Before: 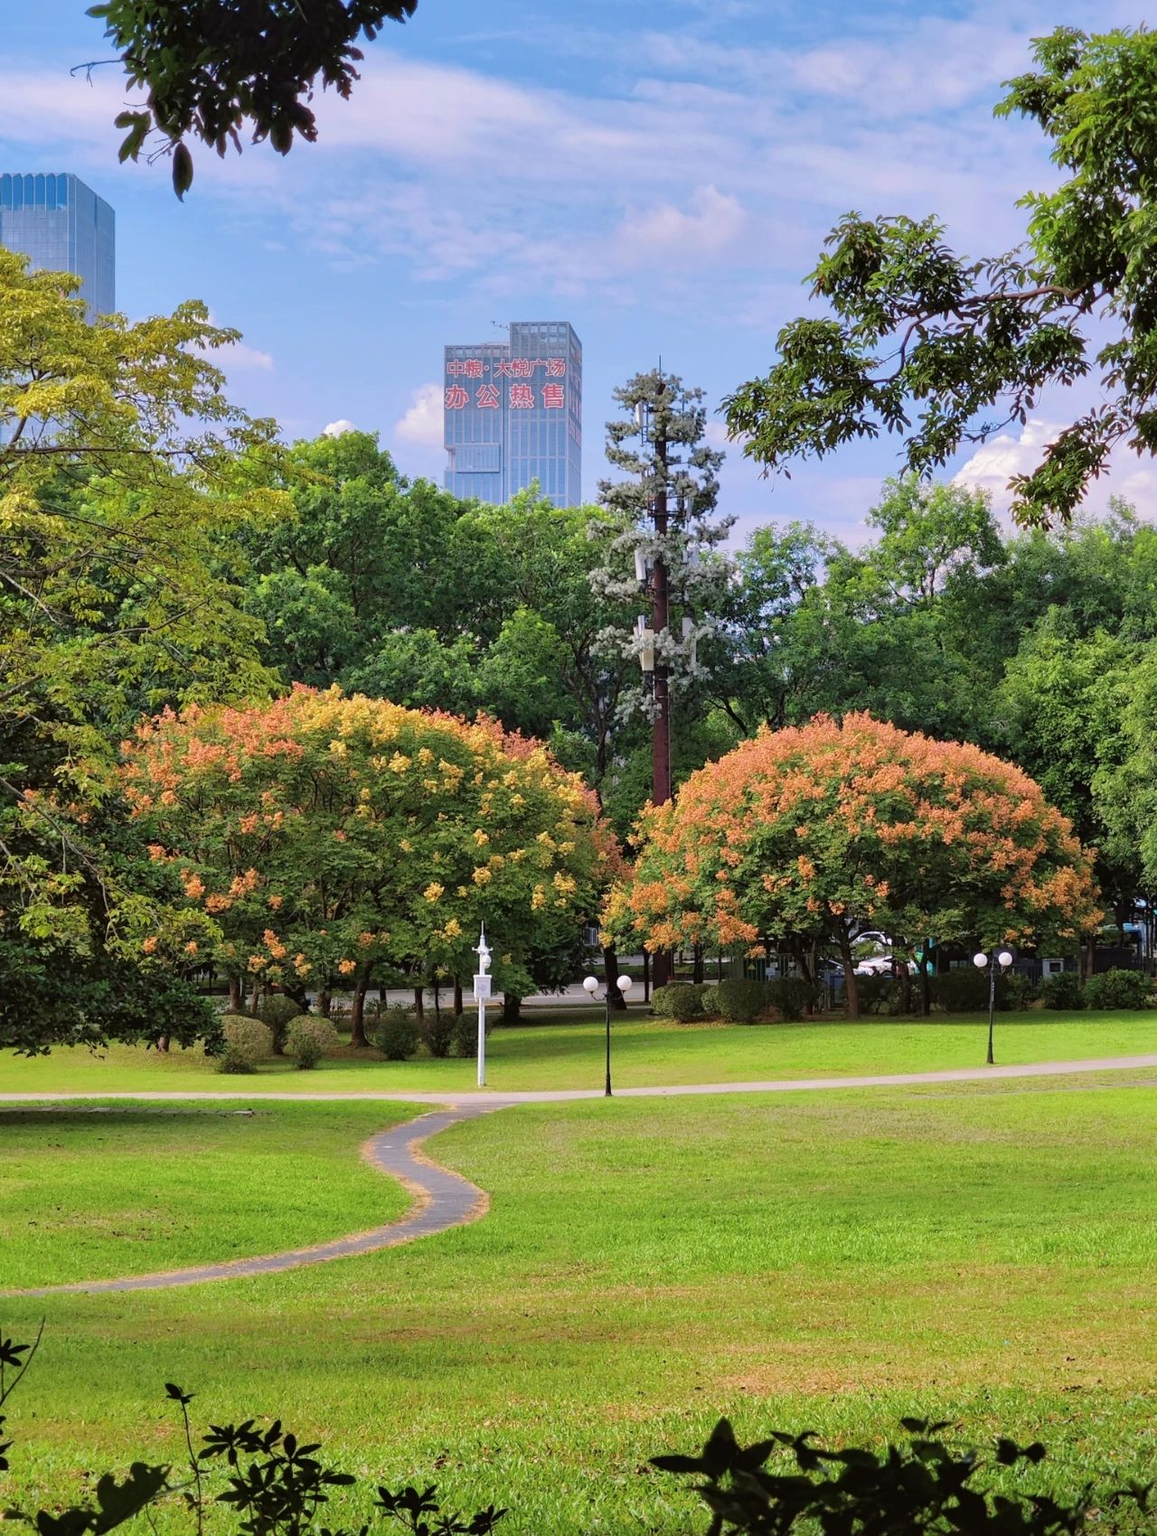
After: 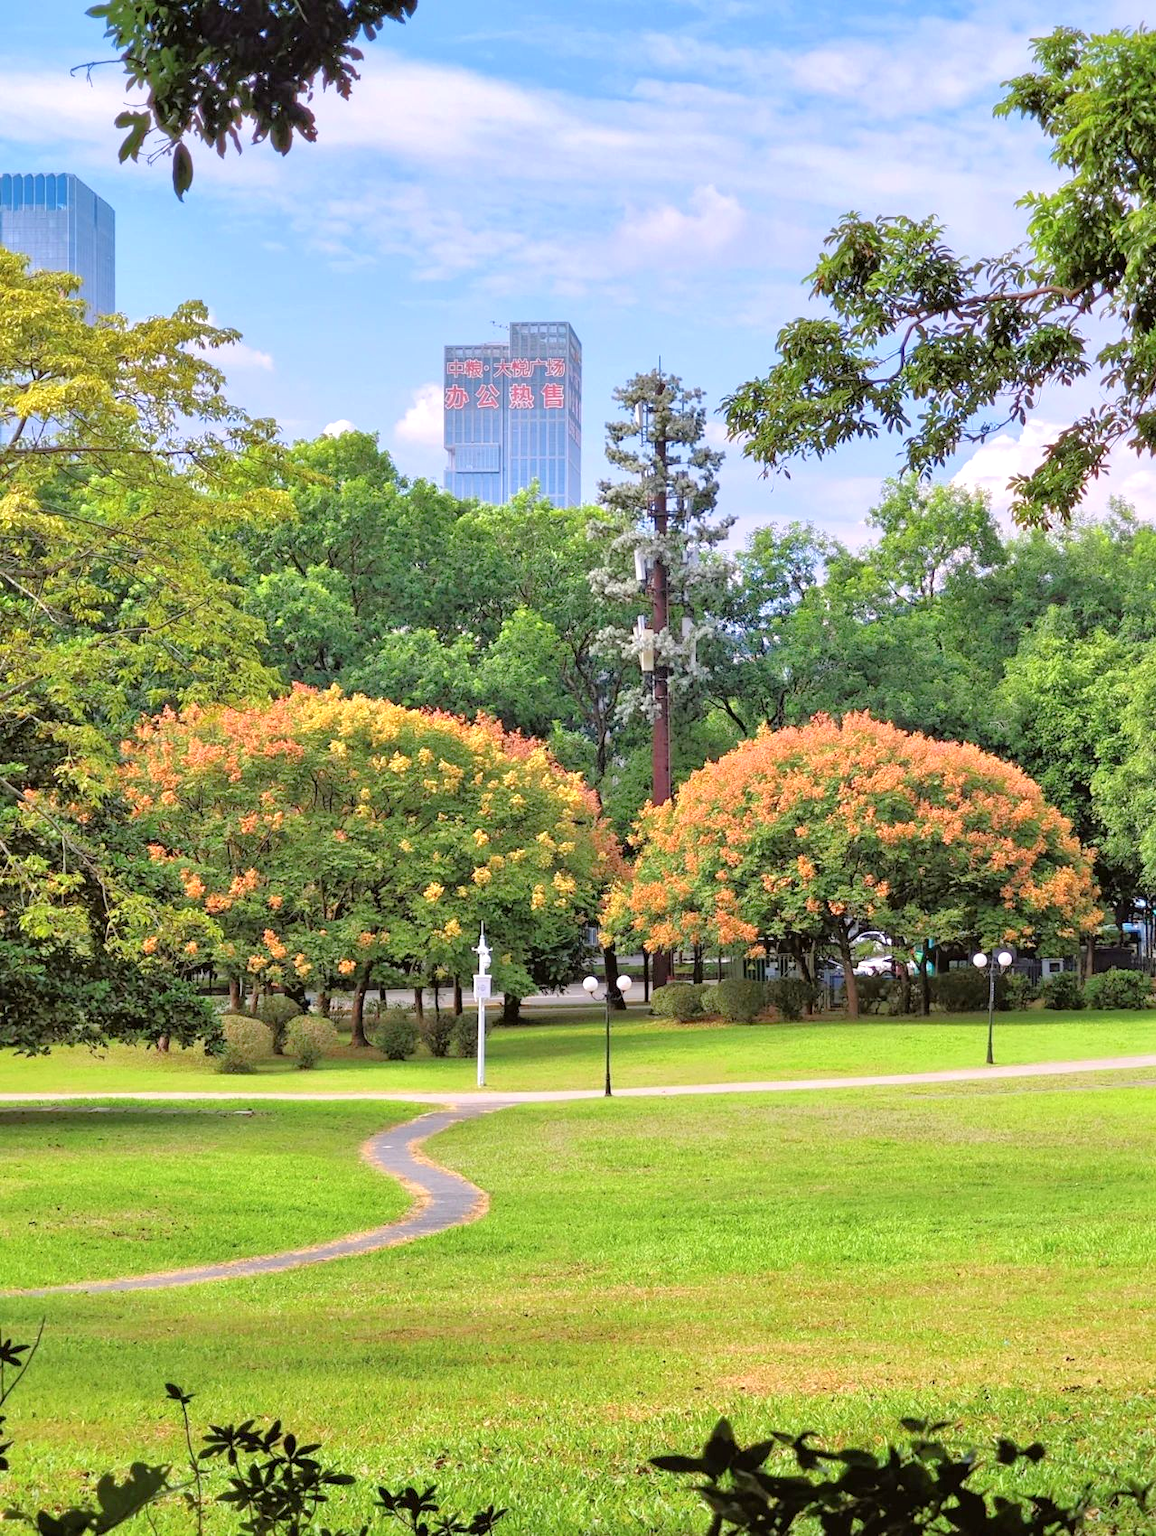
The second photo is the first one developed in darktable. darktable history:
exposure: black level correction 0.001, exposure 0.498 EV, compensate exposure bias true, compensate highlight preservation false
tone equalizer: -7 EV 0.151 EV, -6 EV 0.623 EV, -5 EV 1.15 EV, -4 EV 1.33 EV, -3 EV 1.15 EV, -2 EV 0.6 EV, -1 EV 0.155 EV
